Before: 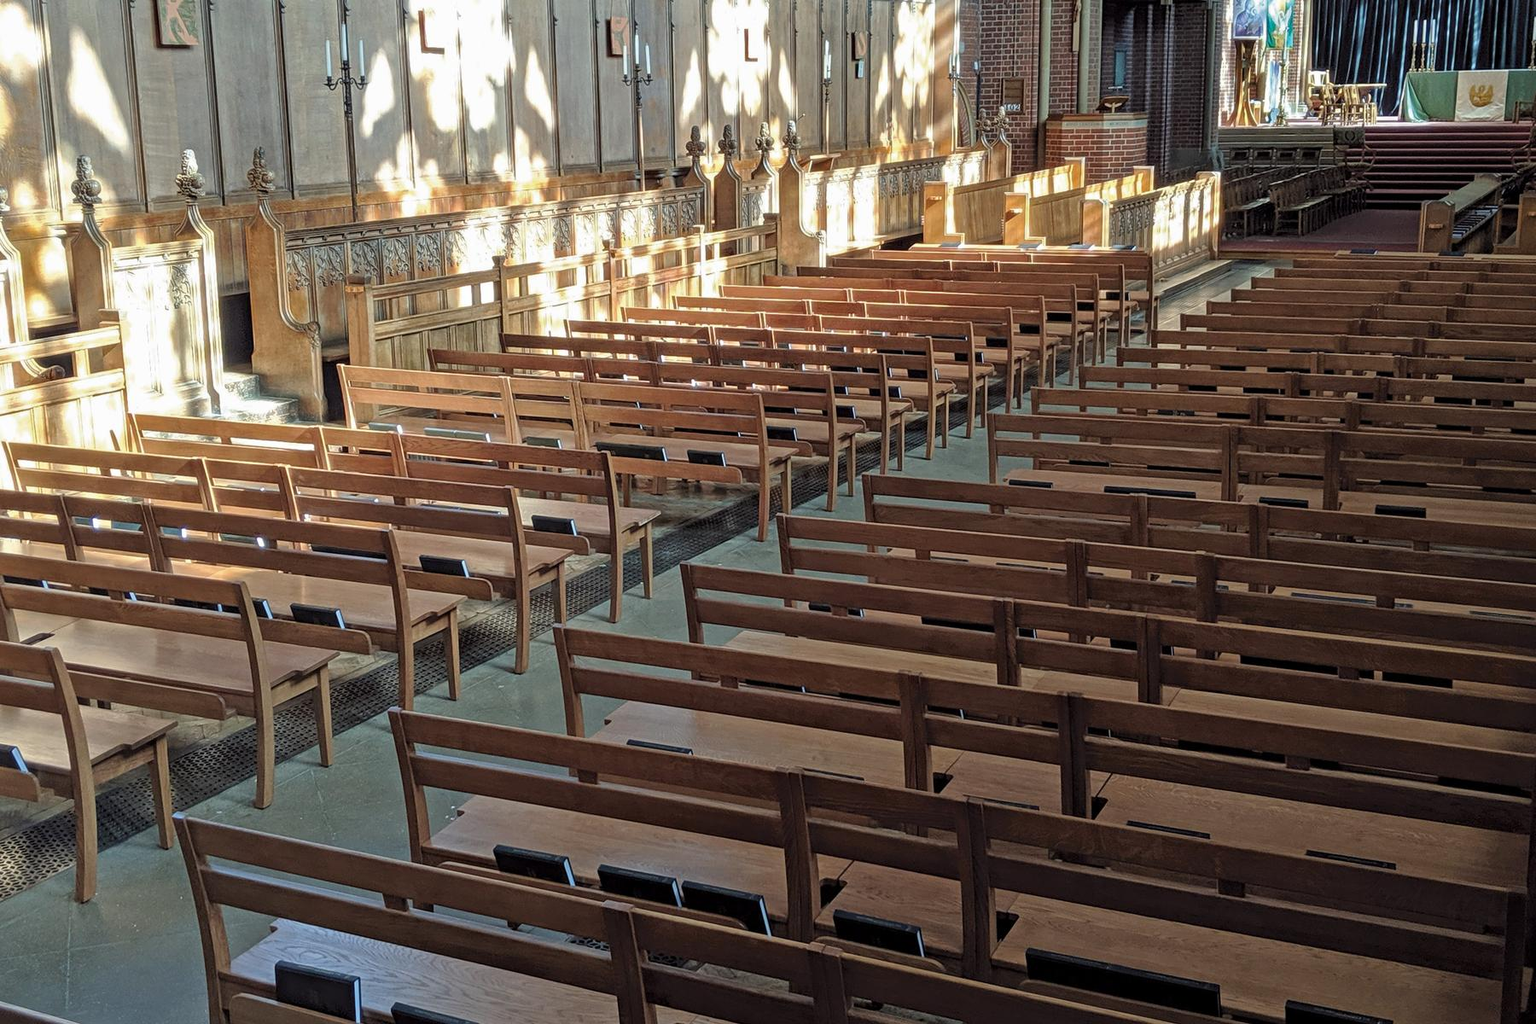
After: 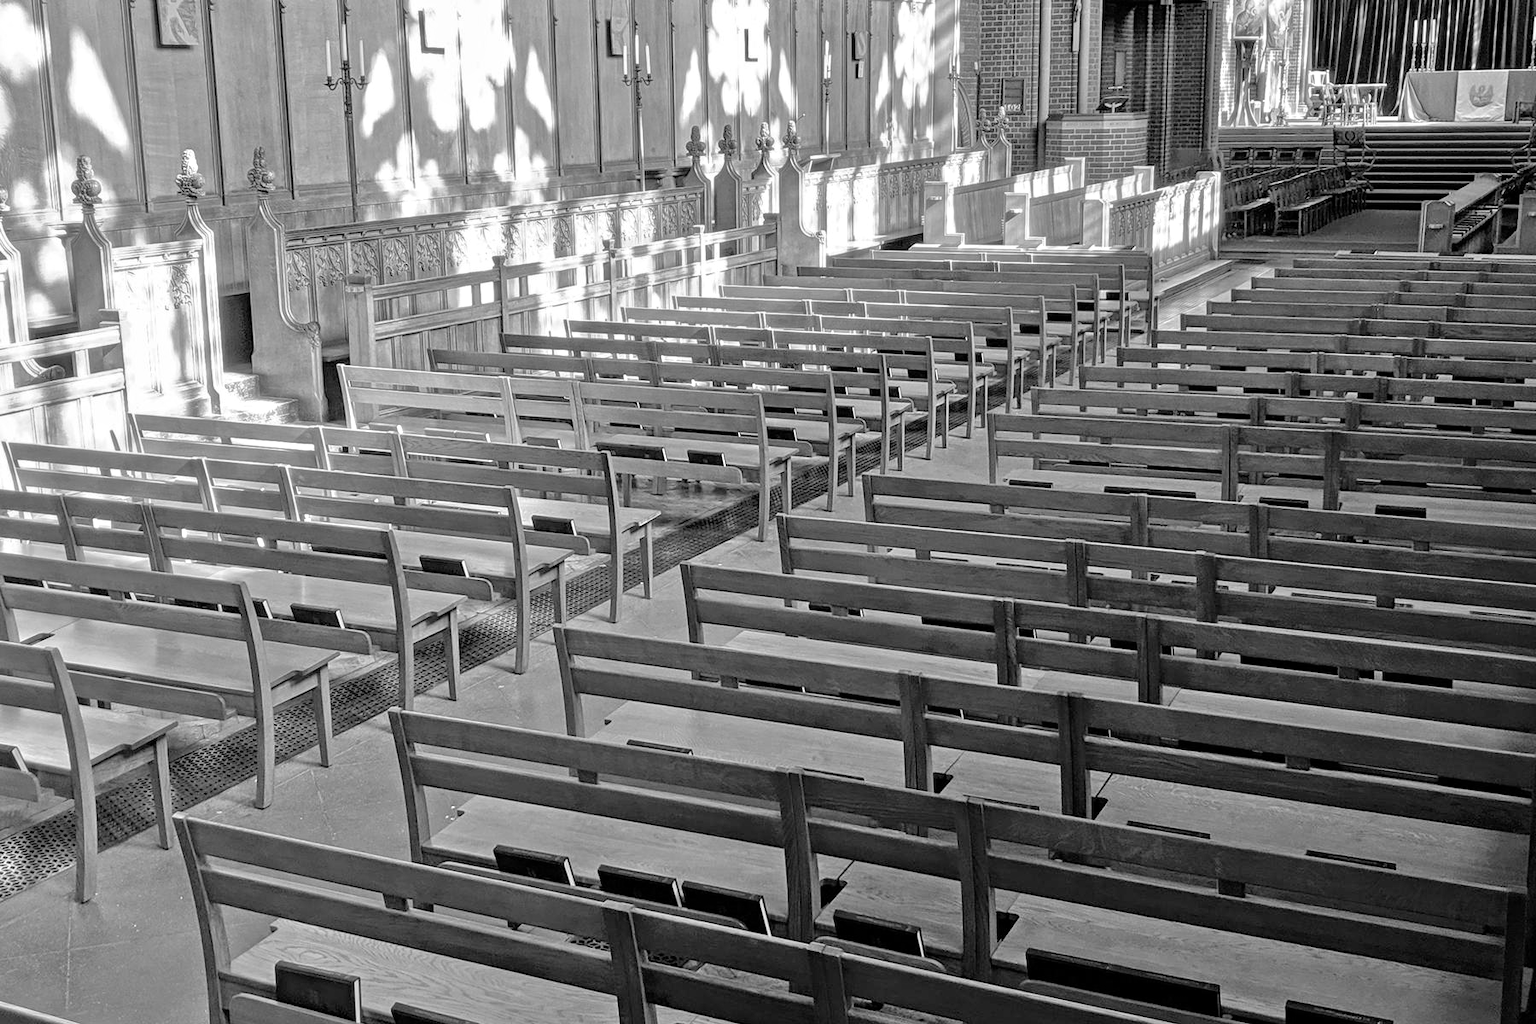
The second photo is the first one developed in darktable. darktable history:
monochrome: on, module defaults
tone equalizer: -7 EV 0.15 EV, -6 EV 0.6 EV, -5 EV 1.15 EV, -4 EV 1.33 EV, -3 EV 1.15 EV, -2 EV 0.6 EV, -1 EV 0.15 EV, mask exposure compensation -0.5 EV
